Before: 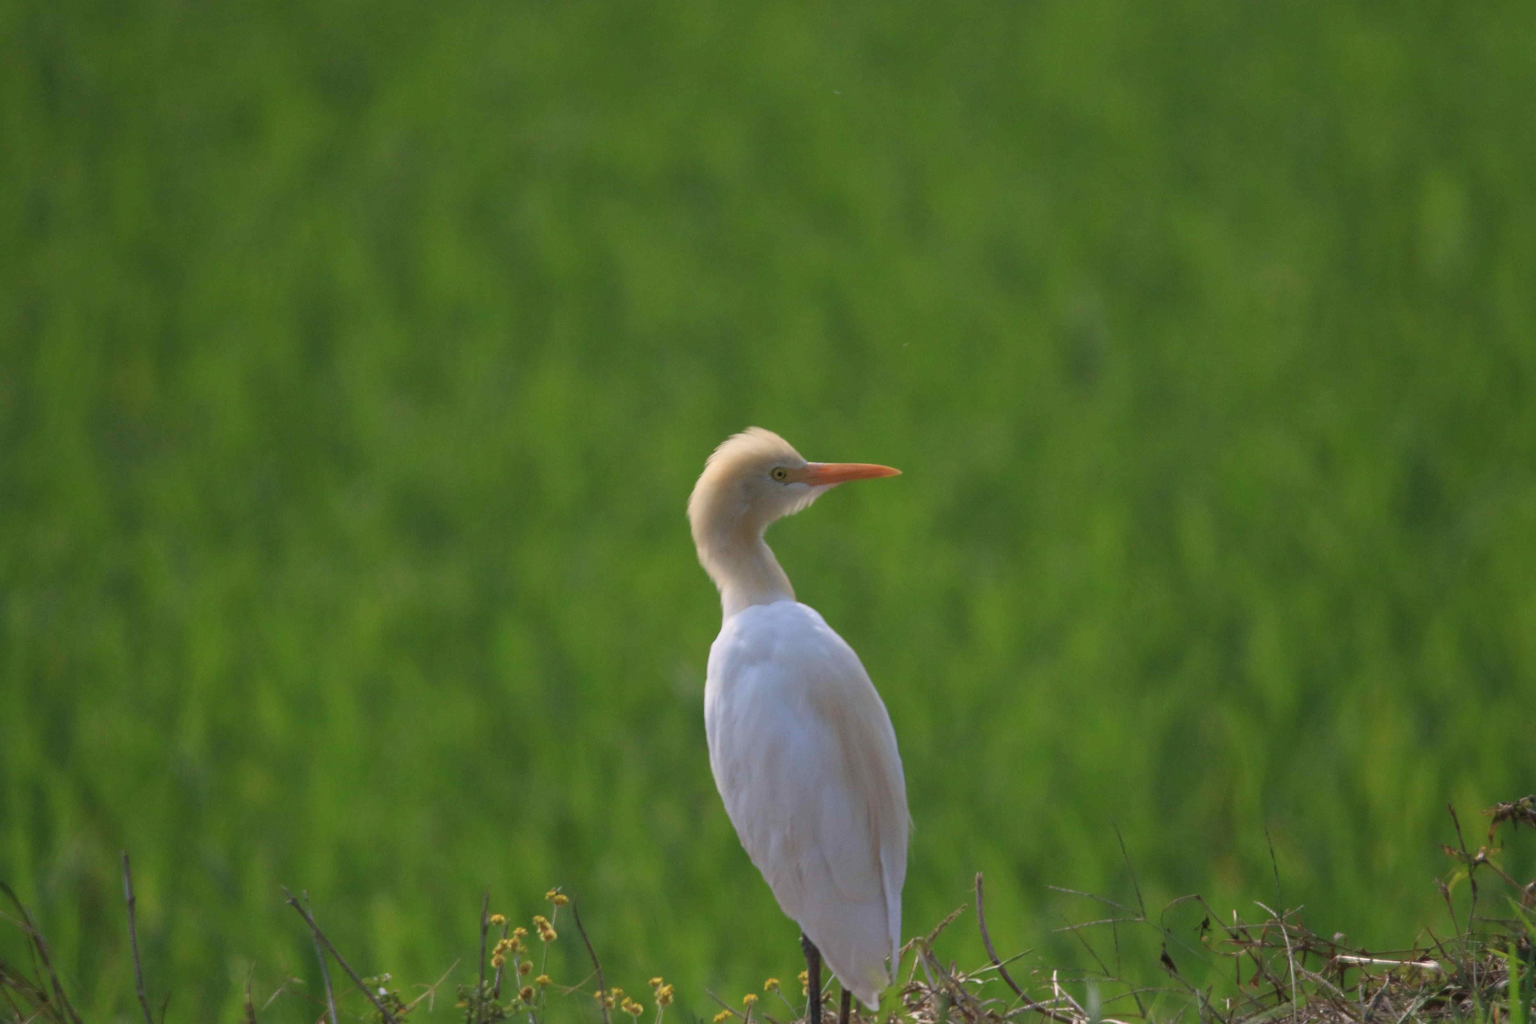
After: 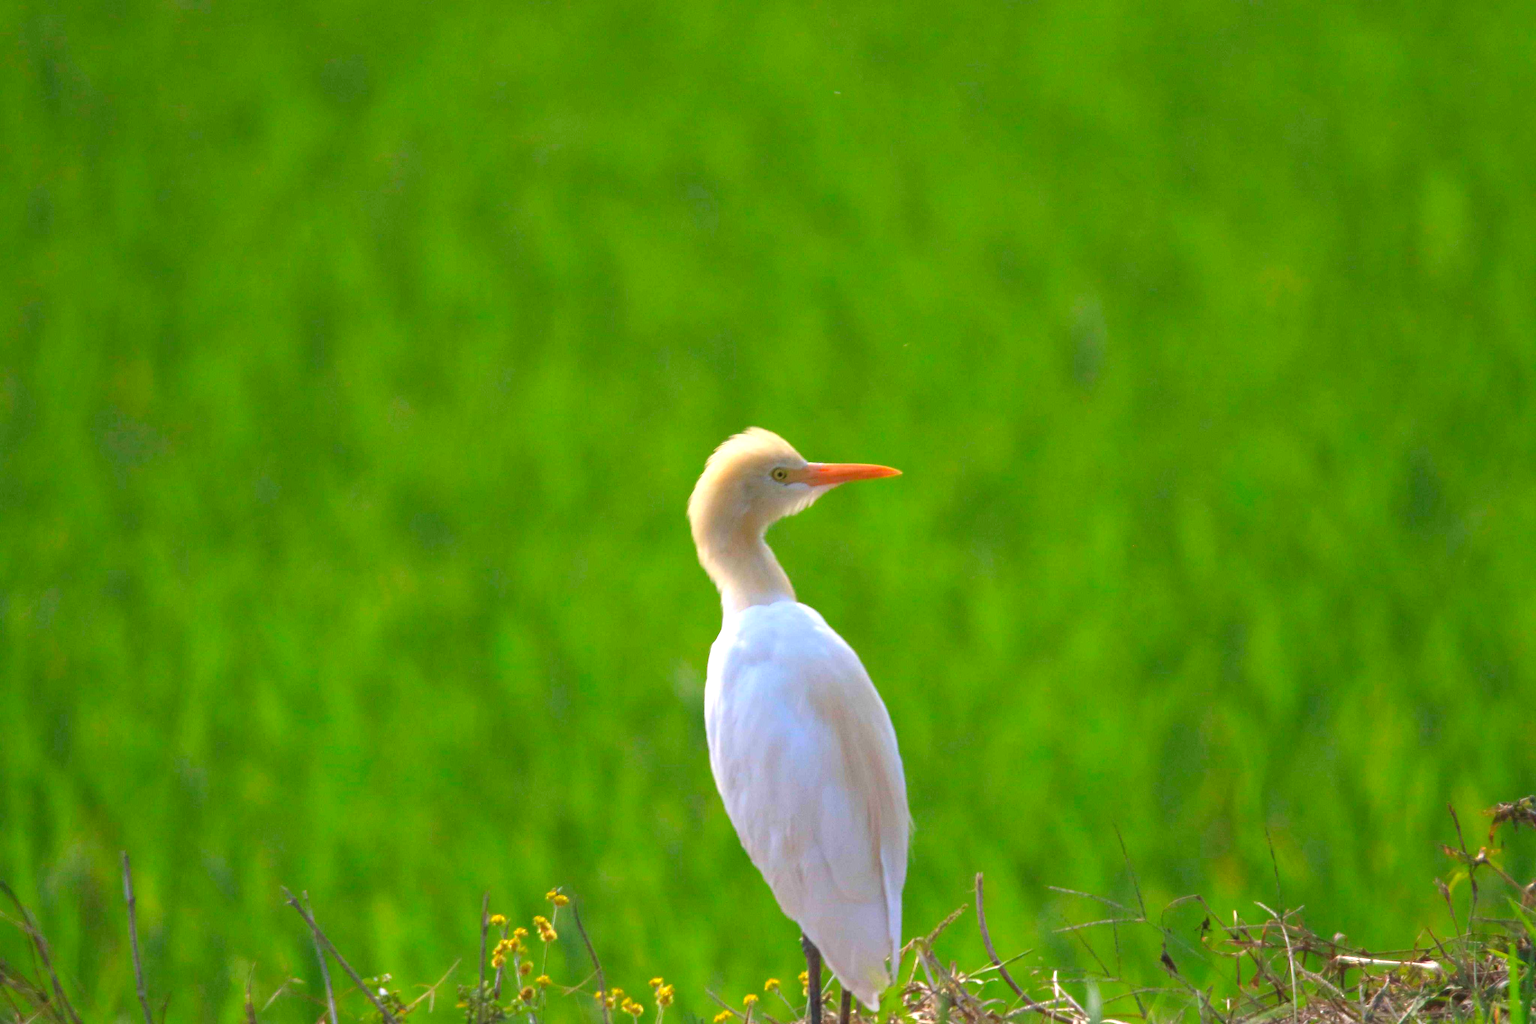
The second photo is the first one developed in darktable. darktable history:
exposure: exposure 0.999 EV, compensate highlight preservation false
contrast brightness saturation: saturation 0.5
